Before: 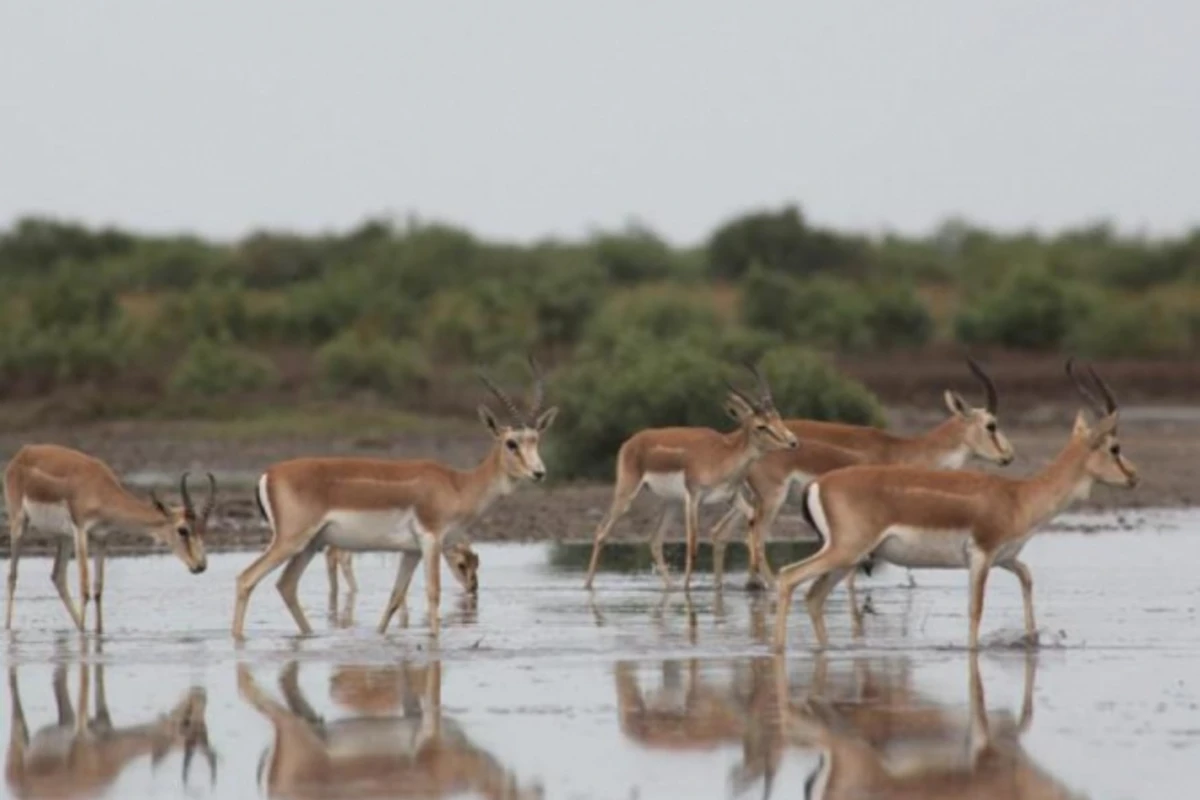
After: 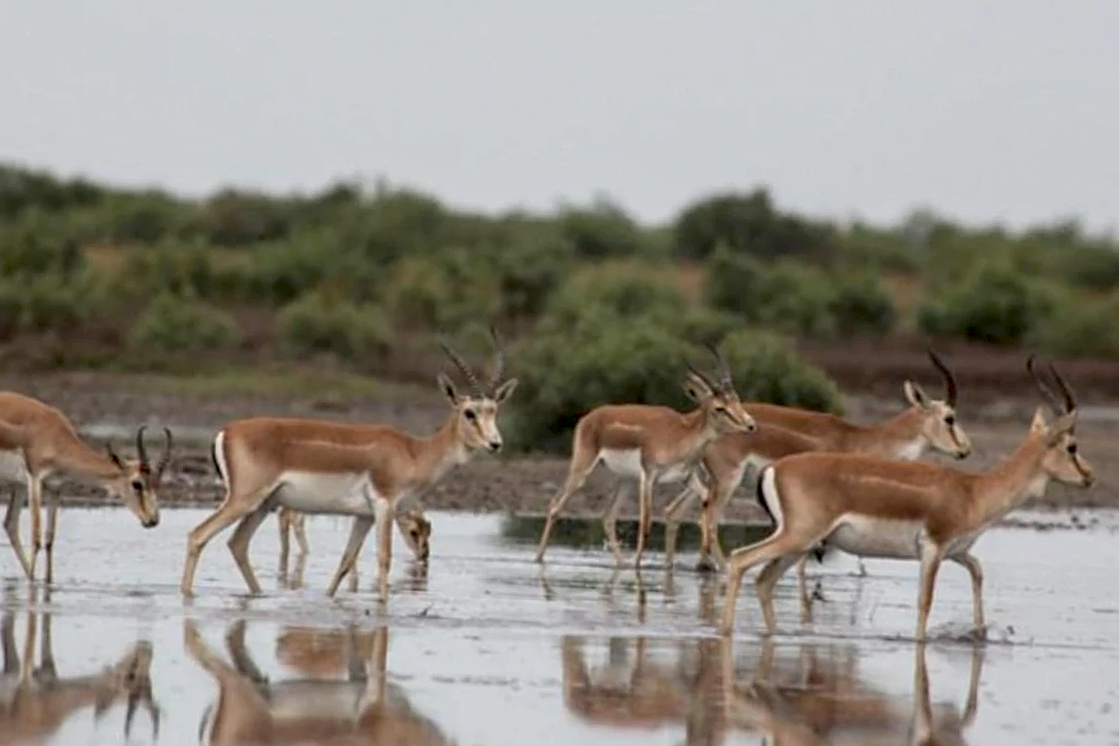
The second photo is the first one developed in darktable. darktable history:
crop and rotate: angle -2.78°
local contrast: on, module defaults
sharpen: on, module defaults
exposure: black level correction 0.012, compensate exposure bias true, compensate highlight preservation false
